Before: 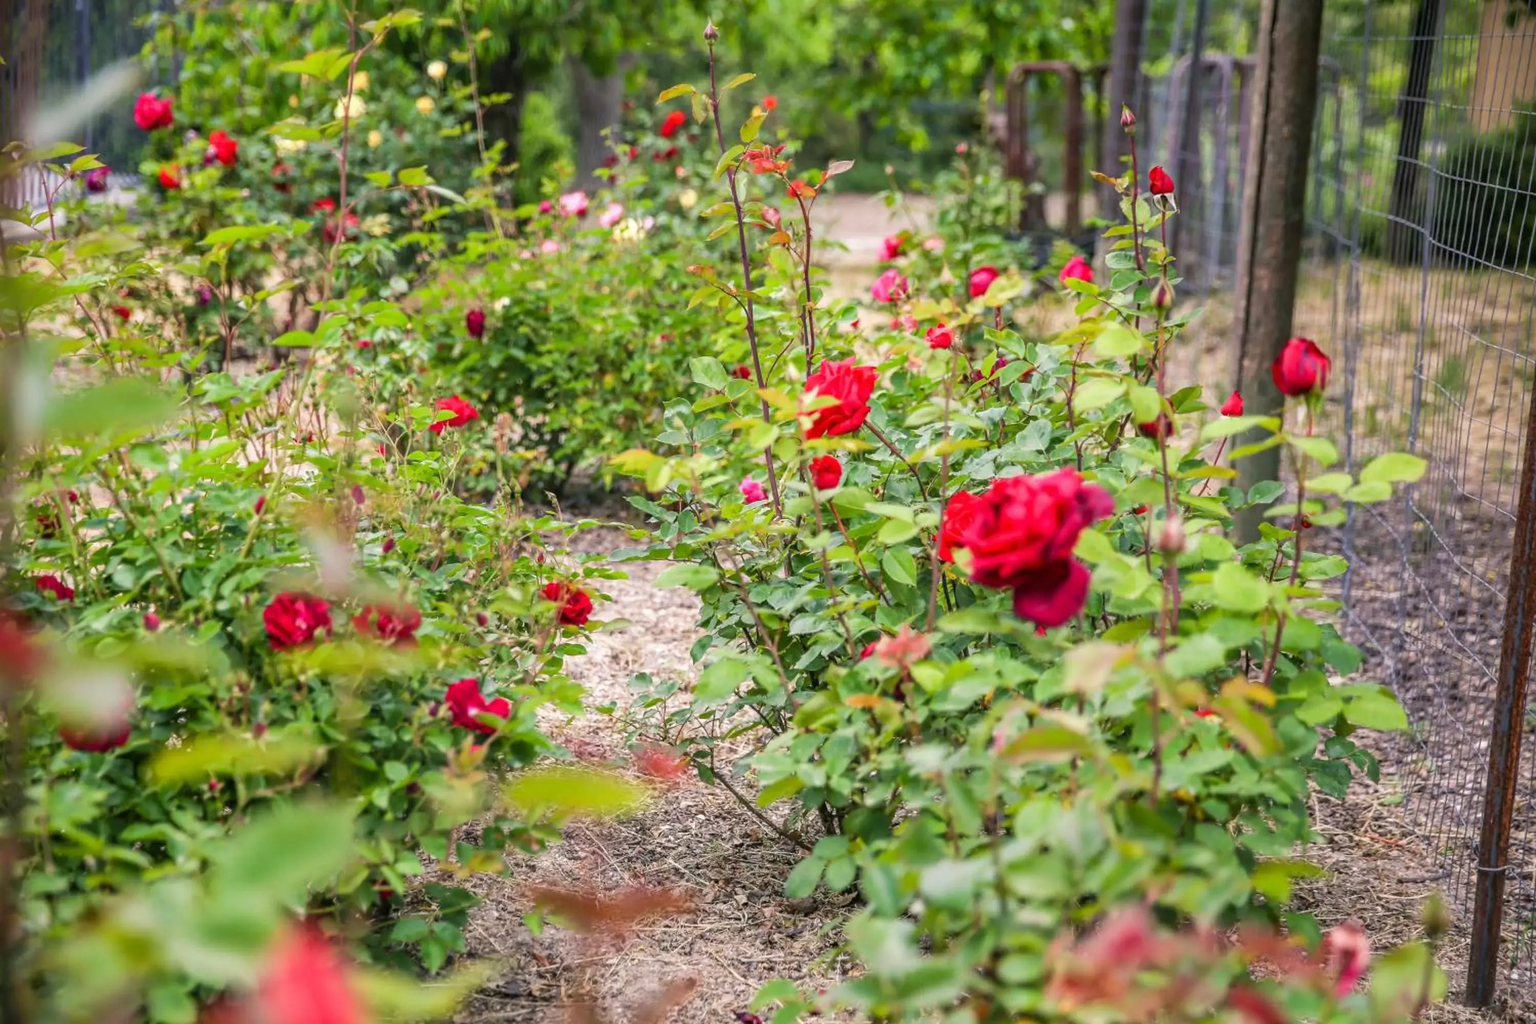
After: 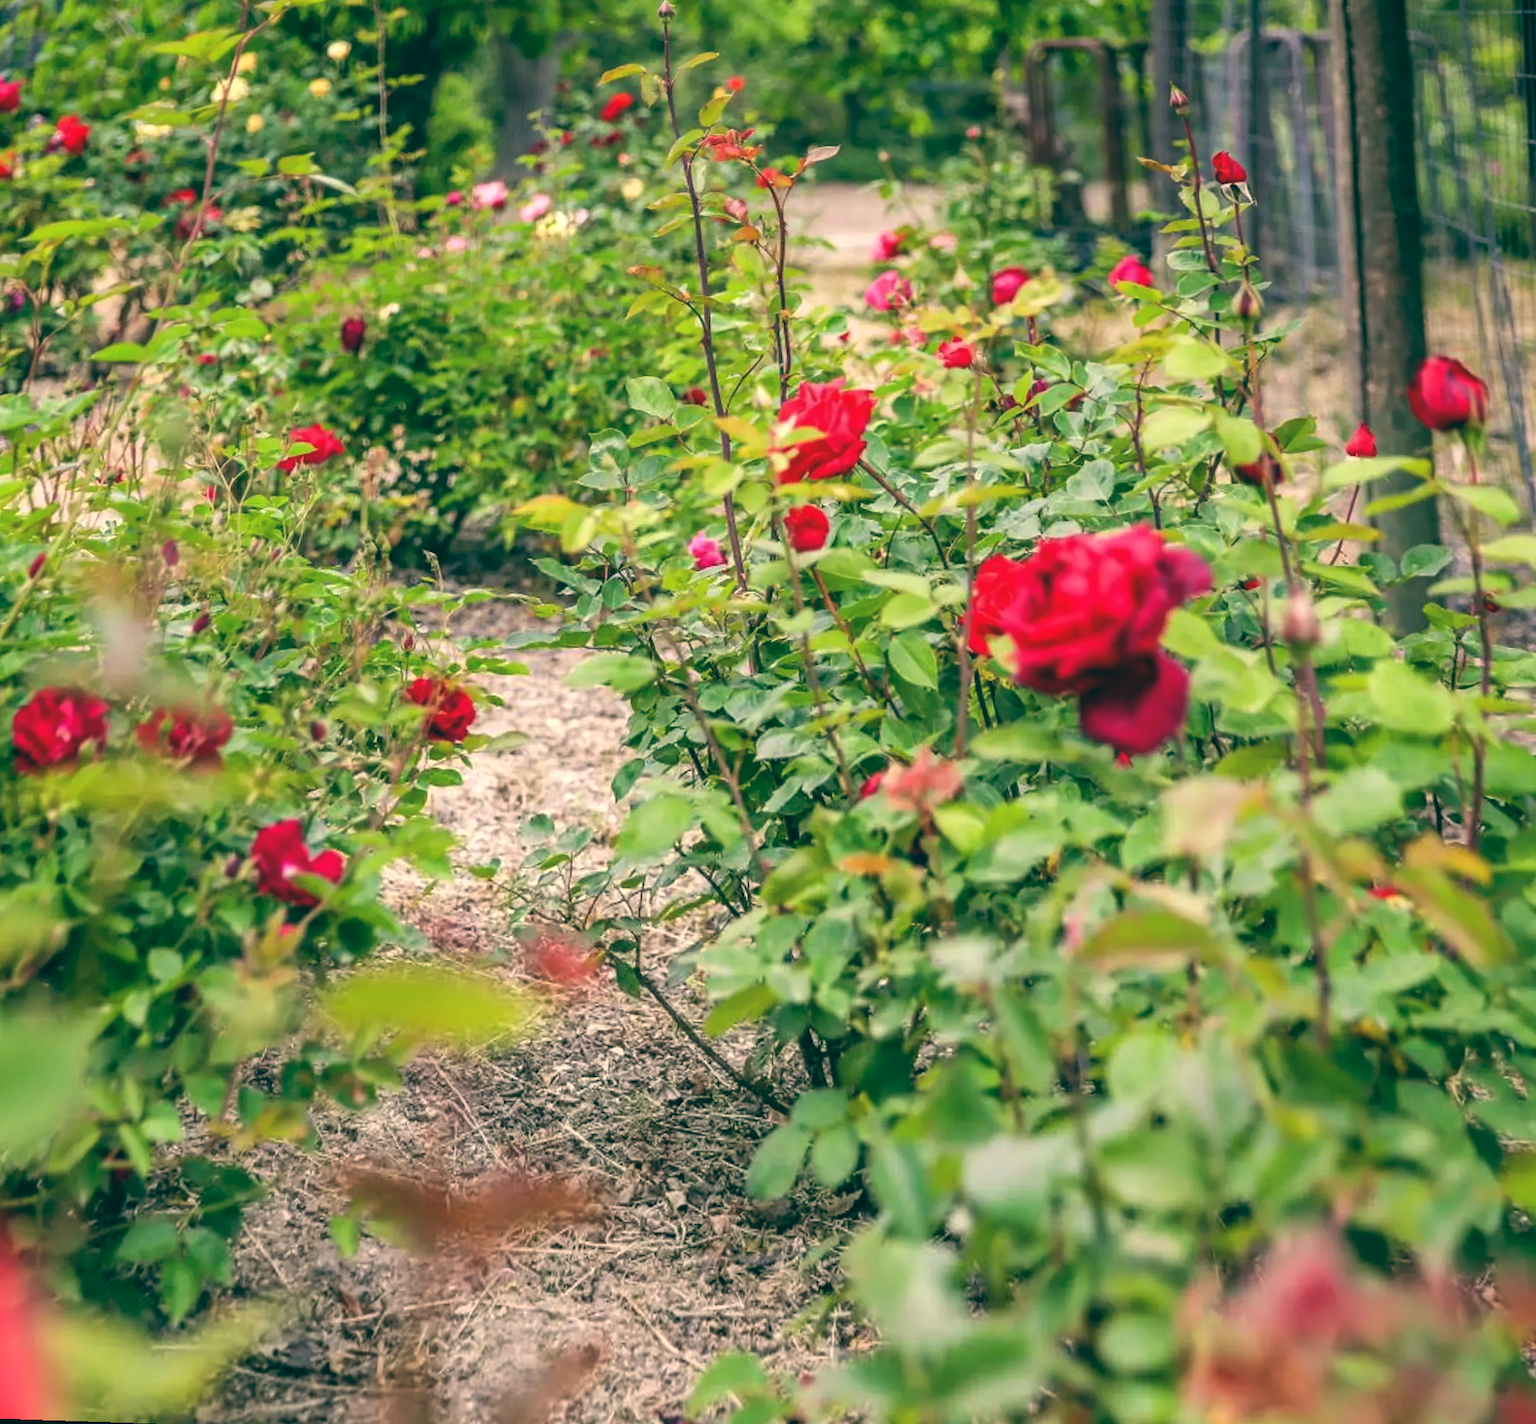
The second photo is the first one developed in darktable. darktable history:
crop: left 7.598%, right 7.873%
color balance: lift [1.005, 0.99, 1.007, 1.01], gamma [1, 0.979, 1.011, 1.021], gain [0.923, 1.098, 1.025, 0.902], input saturation 90.45%, contrast 7.73%, output saturation 105.91%
rotate and perspective: rotation 0.72°, lens shift (vertical) -0.352, lens shift (horizontal) -0.051, crop left 0.152, crop right 0.859, crop top 0.019, crop bottom 0.964
